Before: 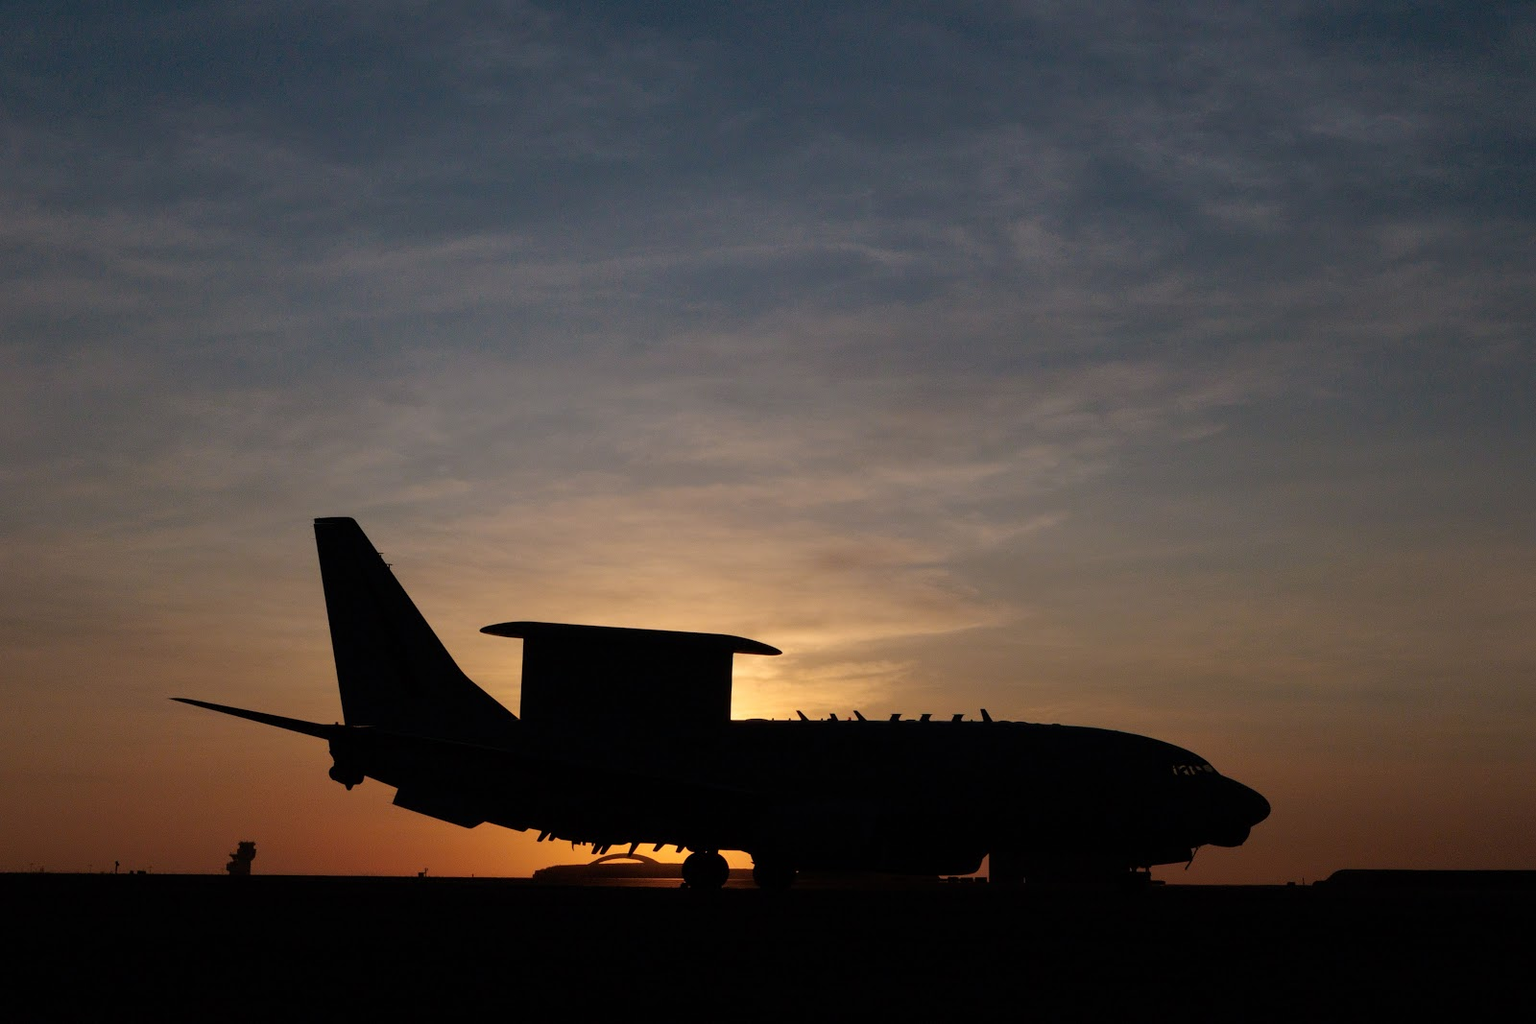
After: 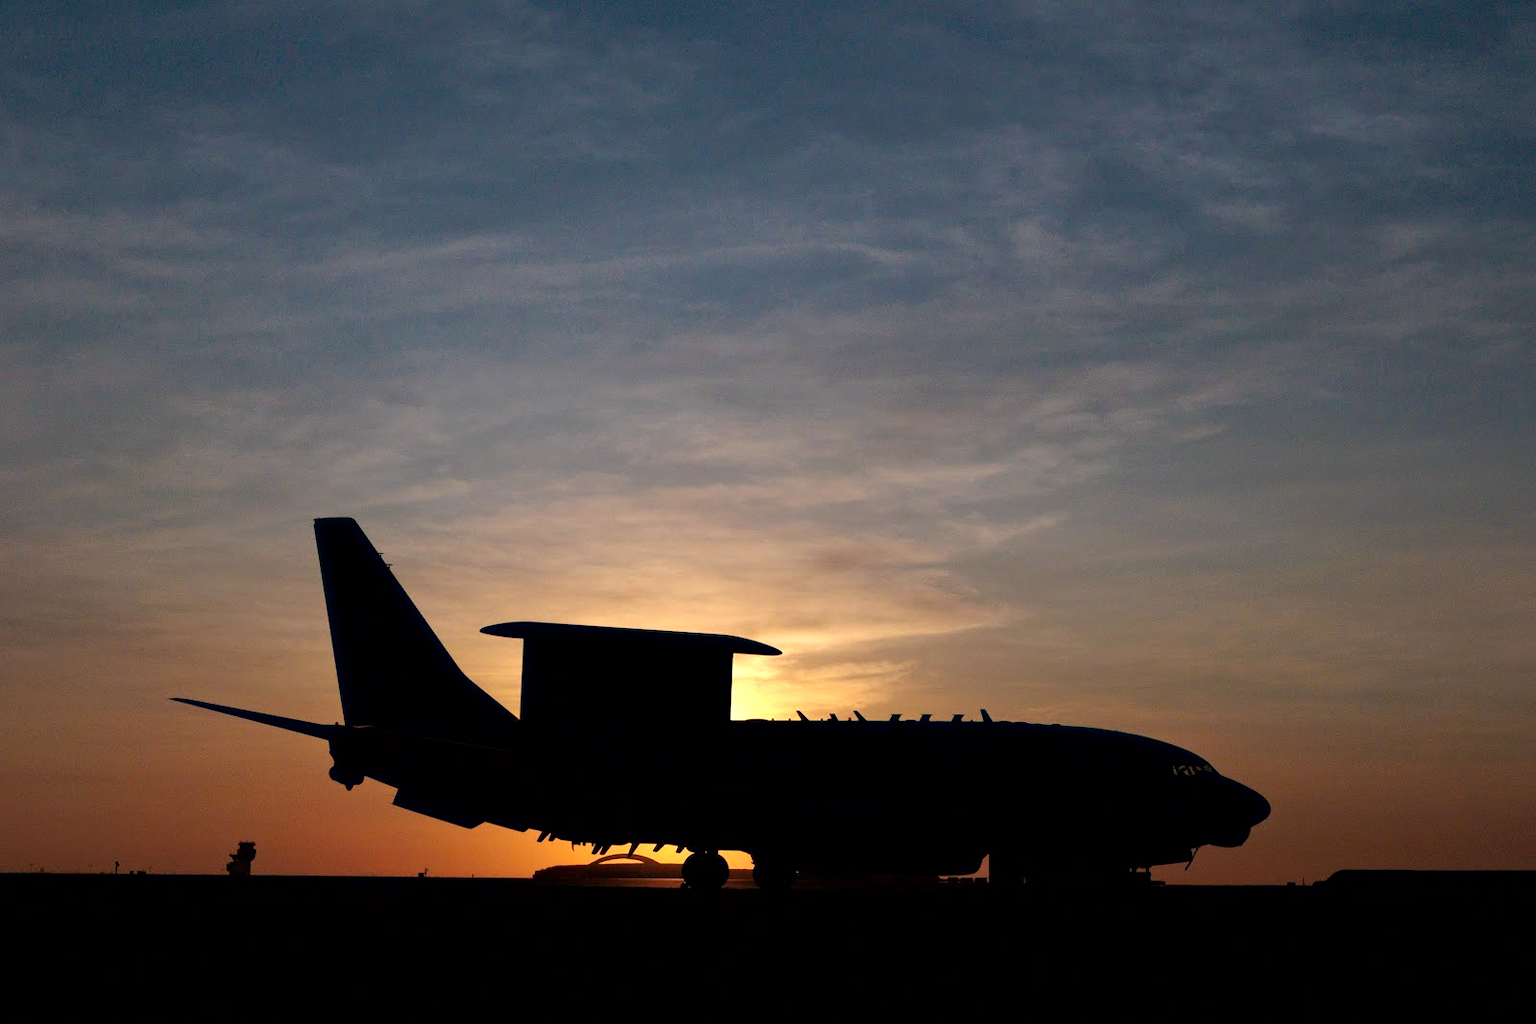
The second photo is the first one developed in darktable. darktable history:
haze removal: compatibility mode true, adaptive false
exposure: black level correction 0.001, exposure 0.5 EV, compensate highlight preservation false
local contrast: mode bilateral grid, contrast 10, coarseness 25, detail 111%, midtone range 0.2
